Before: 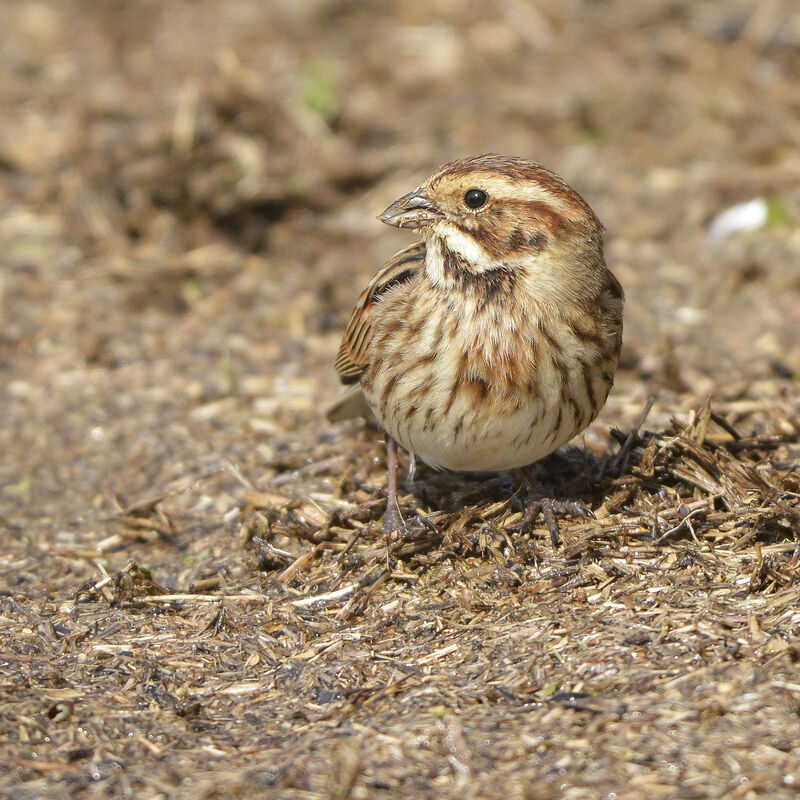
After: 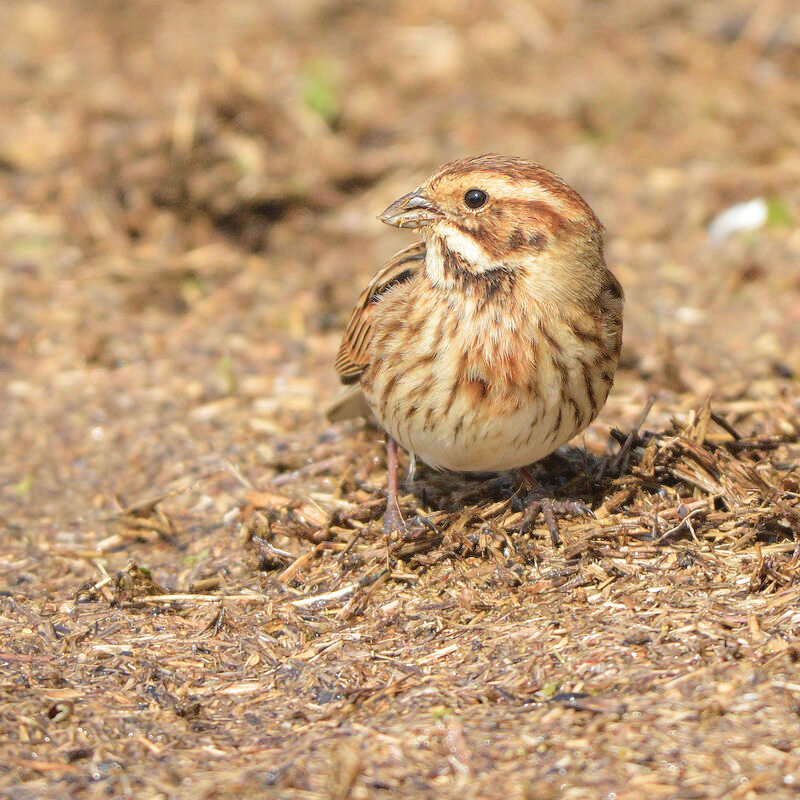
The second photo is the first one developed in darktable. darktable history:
exposure: compensate exposure bias true, compensate highlight preservation false
contrast brightness saturation: brightness 0.129
velvia: on, module defaults
